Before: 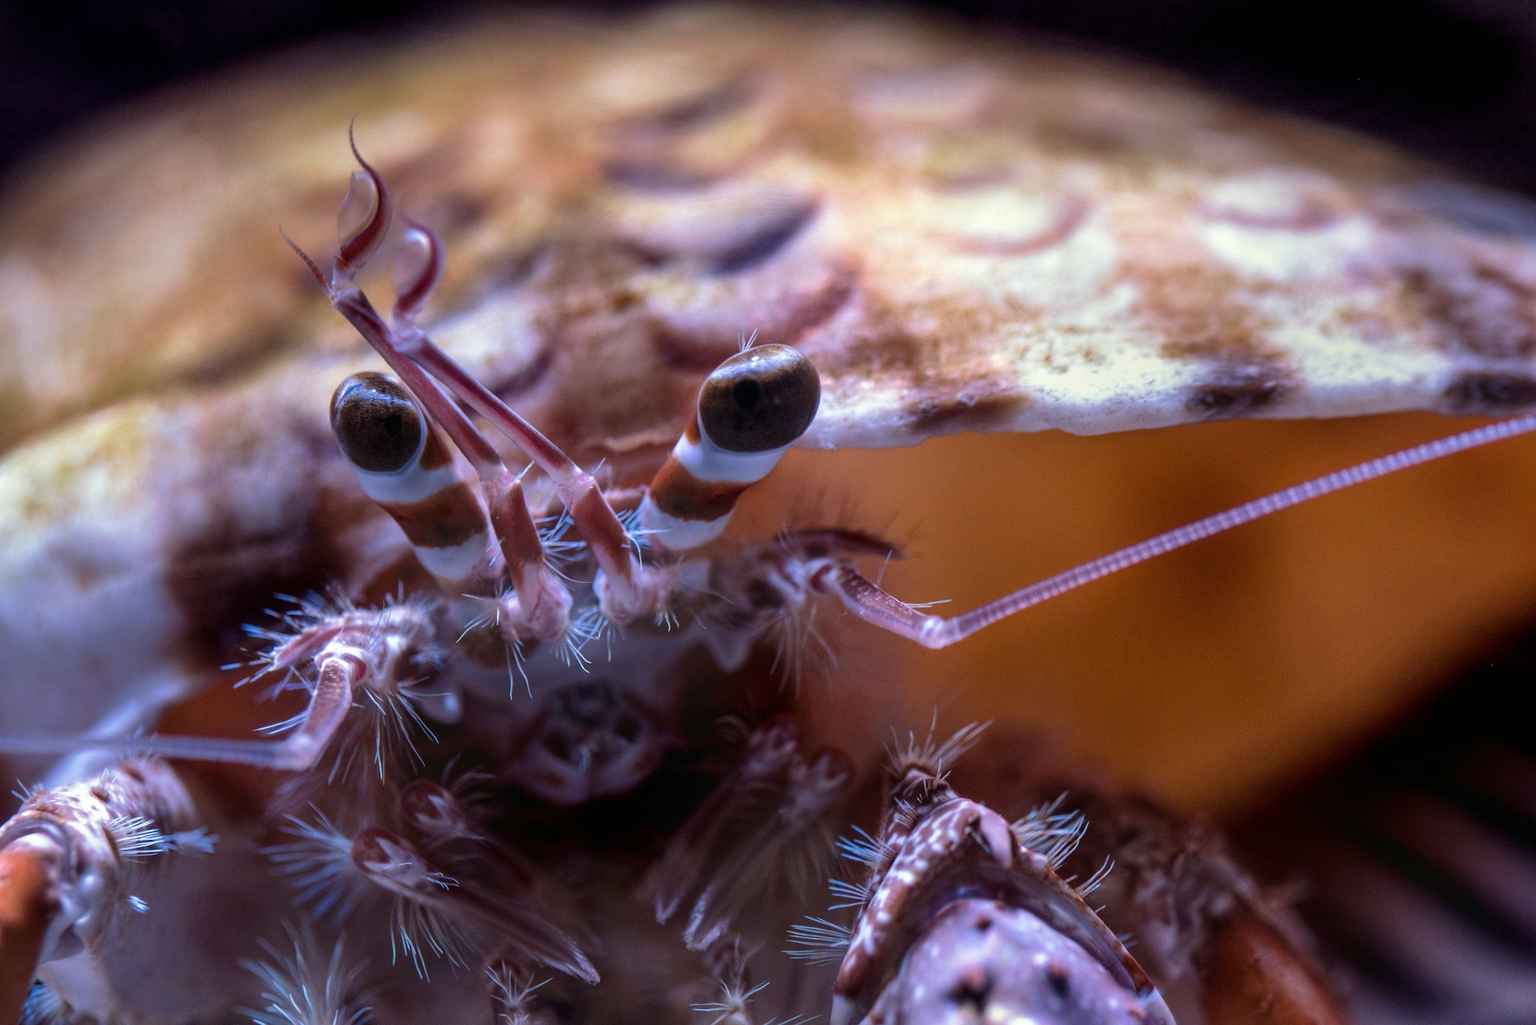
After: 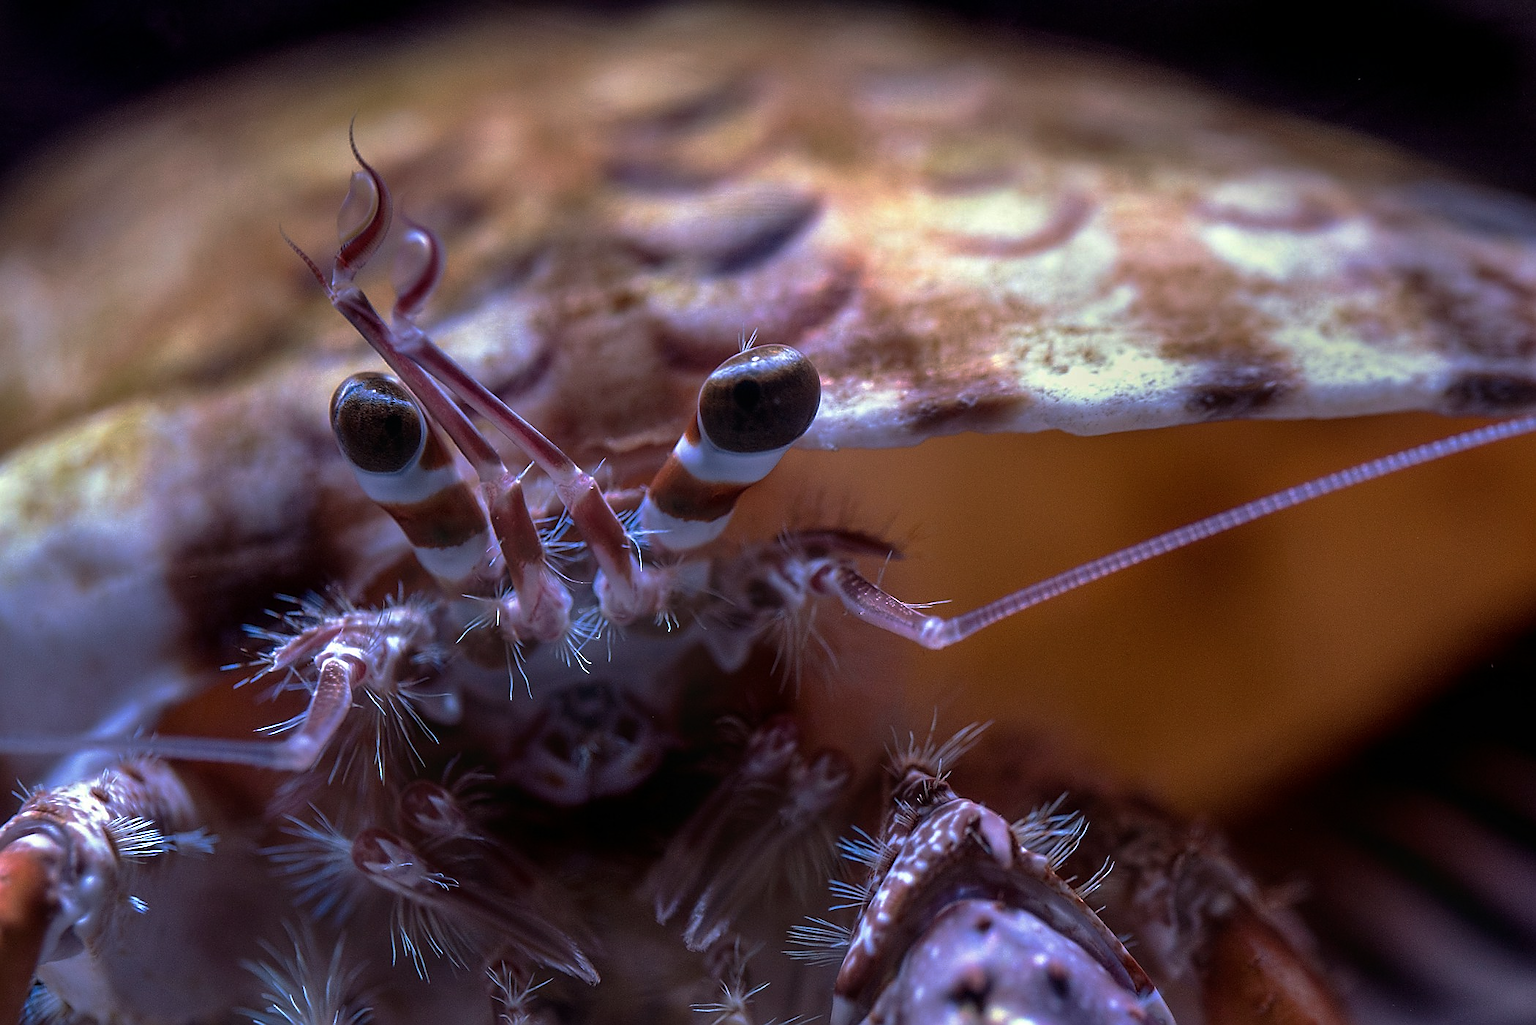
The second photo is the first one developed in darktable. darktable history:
base curve: curves: ch0 [(0, 0) (0.595, 0.418) (1, 1)], preserve colors none
sharpen: radius 1.4, amount 1.25, threshold 0.7
